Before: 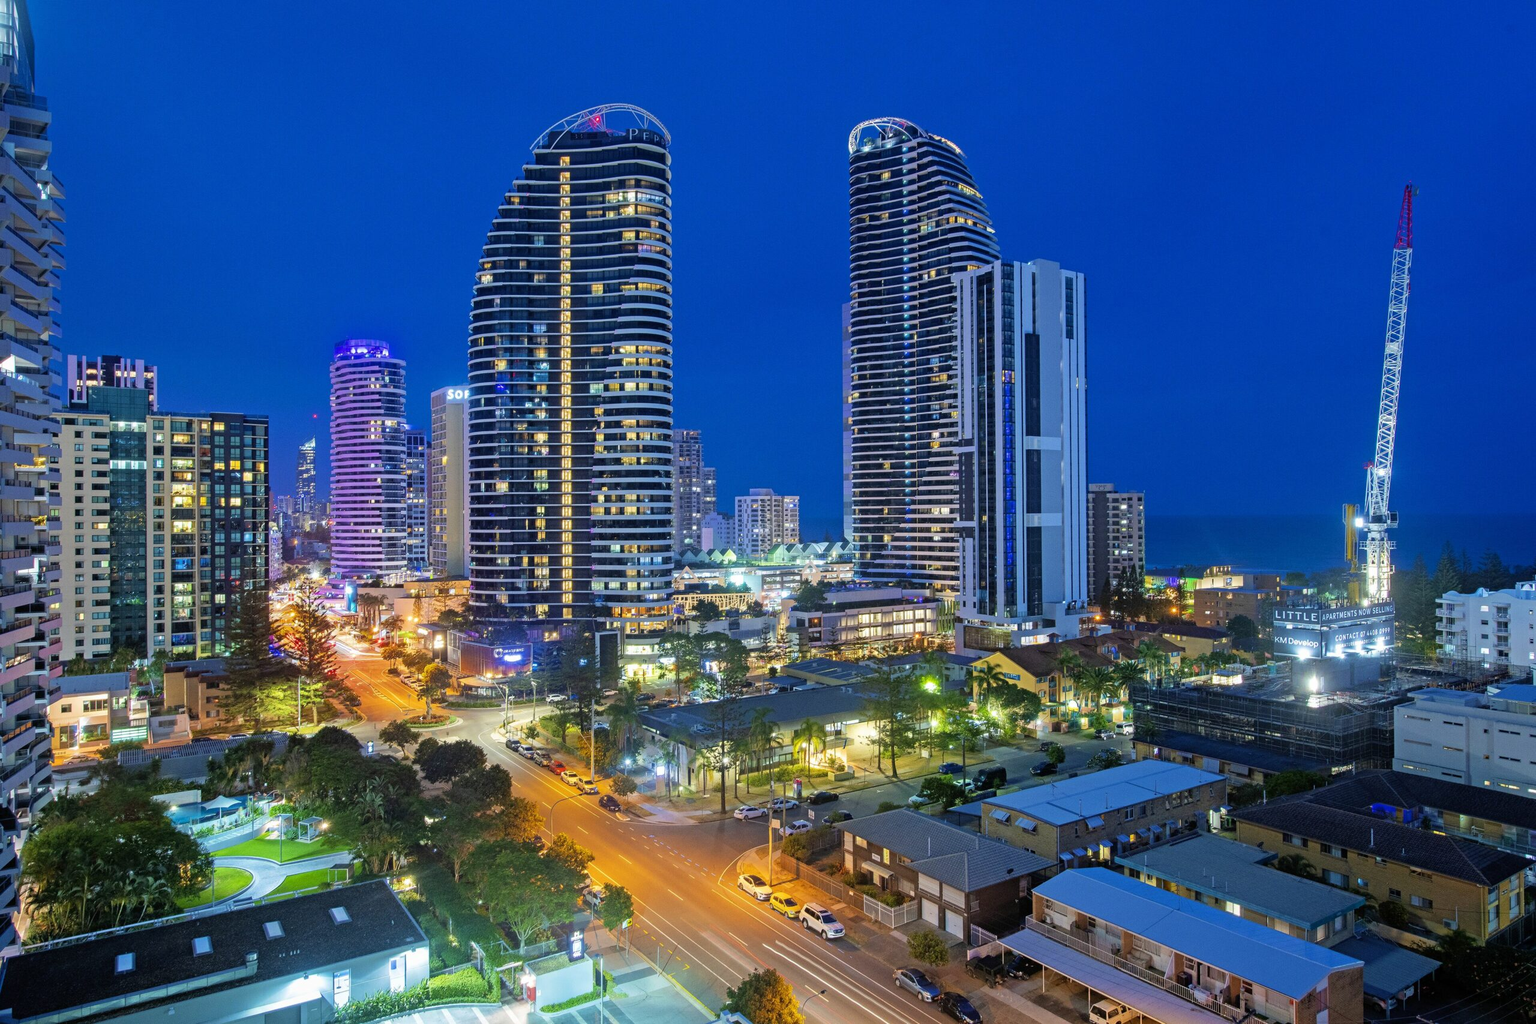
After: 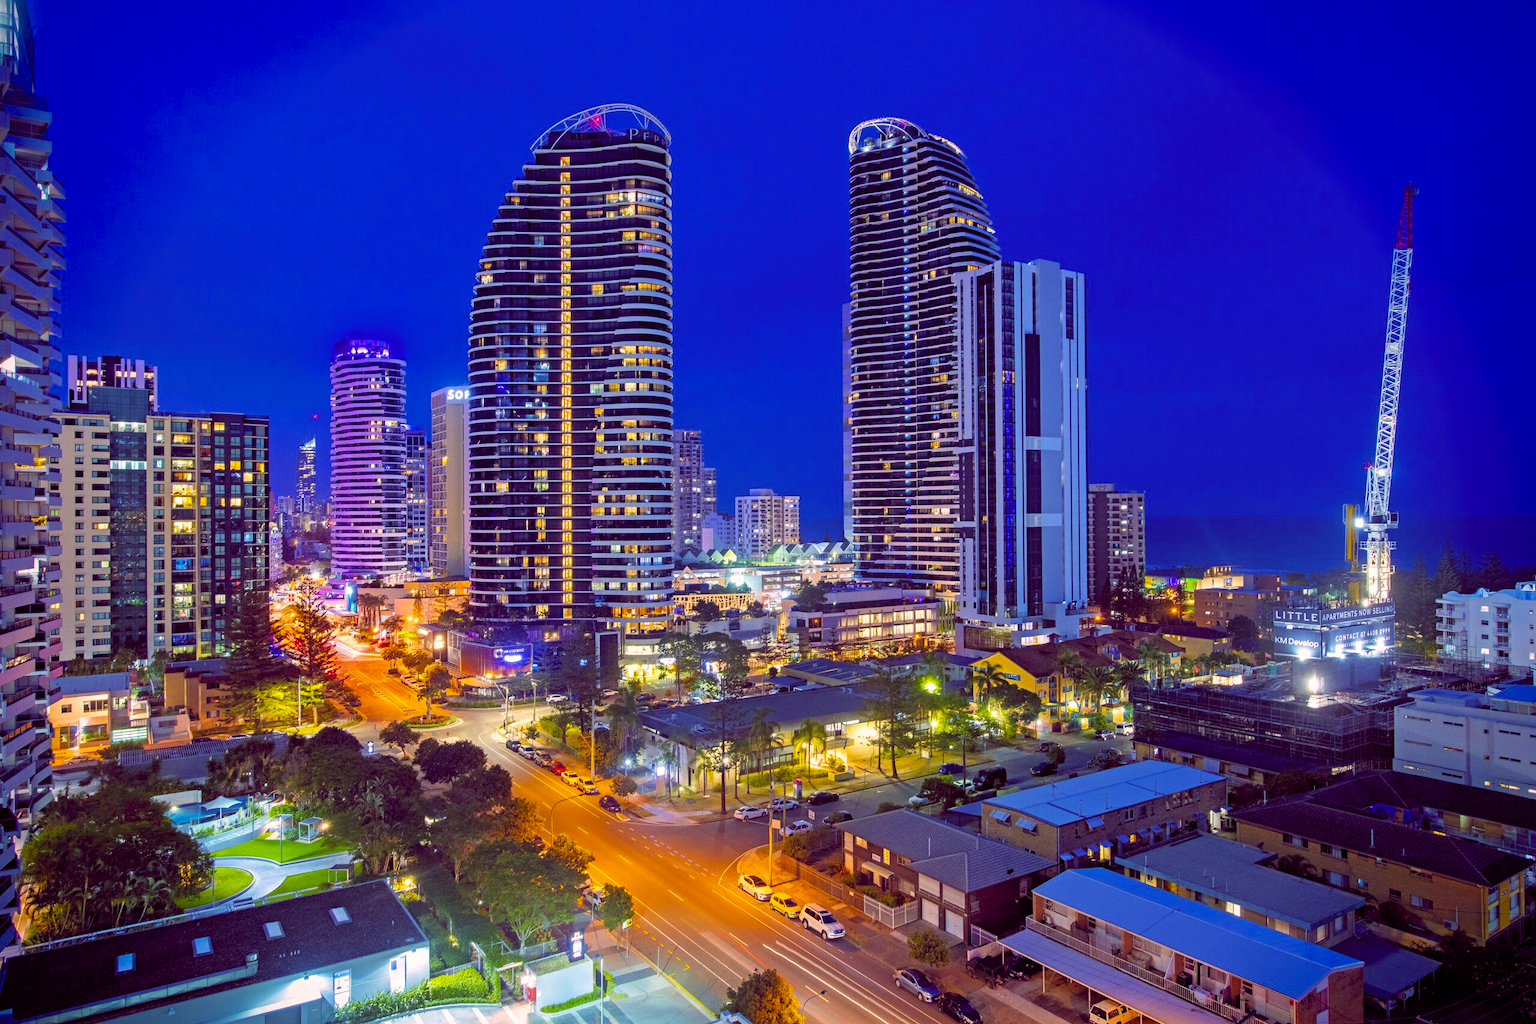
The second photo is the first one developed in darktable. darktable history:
color balance rgb: shadows lift › chroma 6.43%, shadows lift › hue 305.74°, highlights gain › chroma 2.43%, highlights gain › hue 35.74°, global offset › chroma 0.28%, global offset › hue 320.29°, linear chroma grading › global chroma 5.5%, perceptual saturation grading › global saturation 30%, contrast 5.15%
vignetting: fall-off start 88.53%, fall-off radius 44.2%, saturation 0.376, width/height ratio 1.161
